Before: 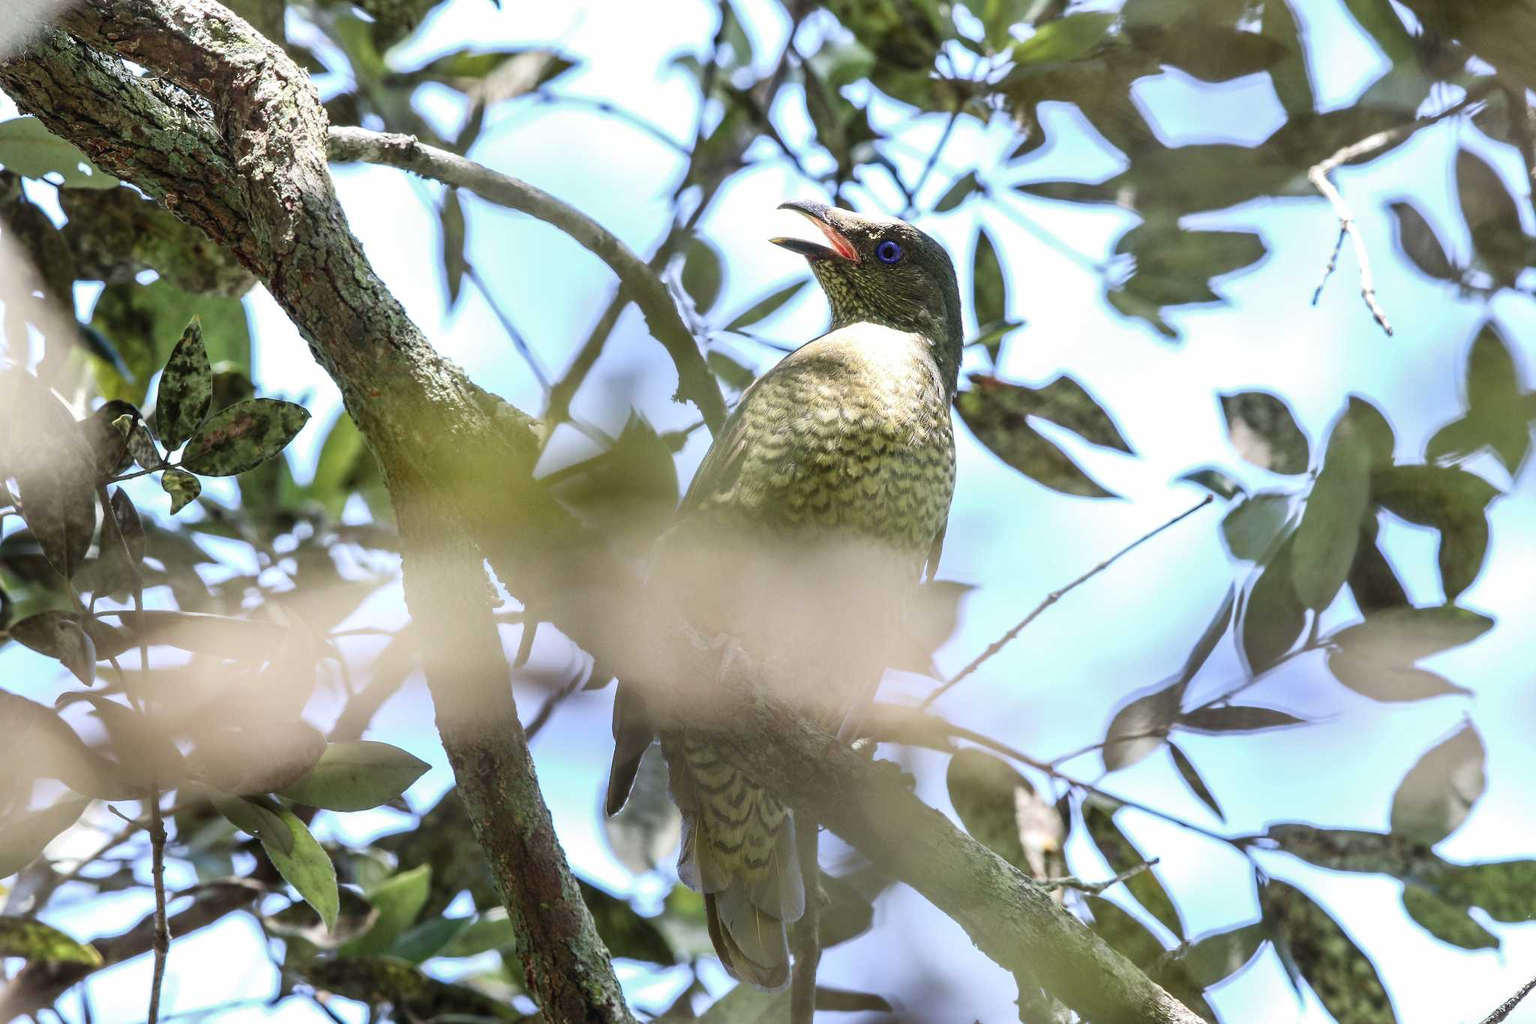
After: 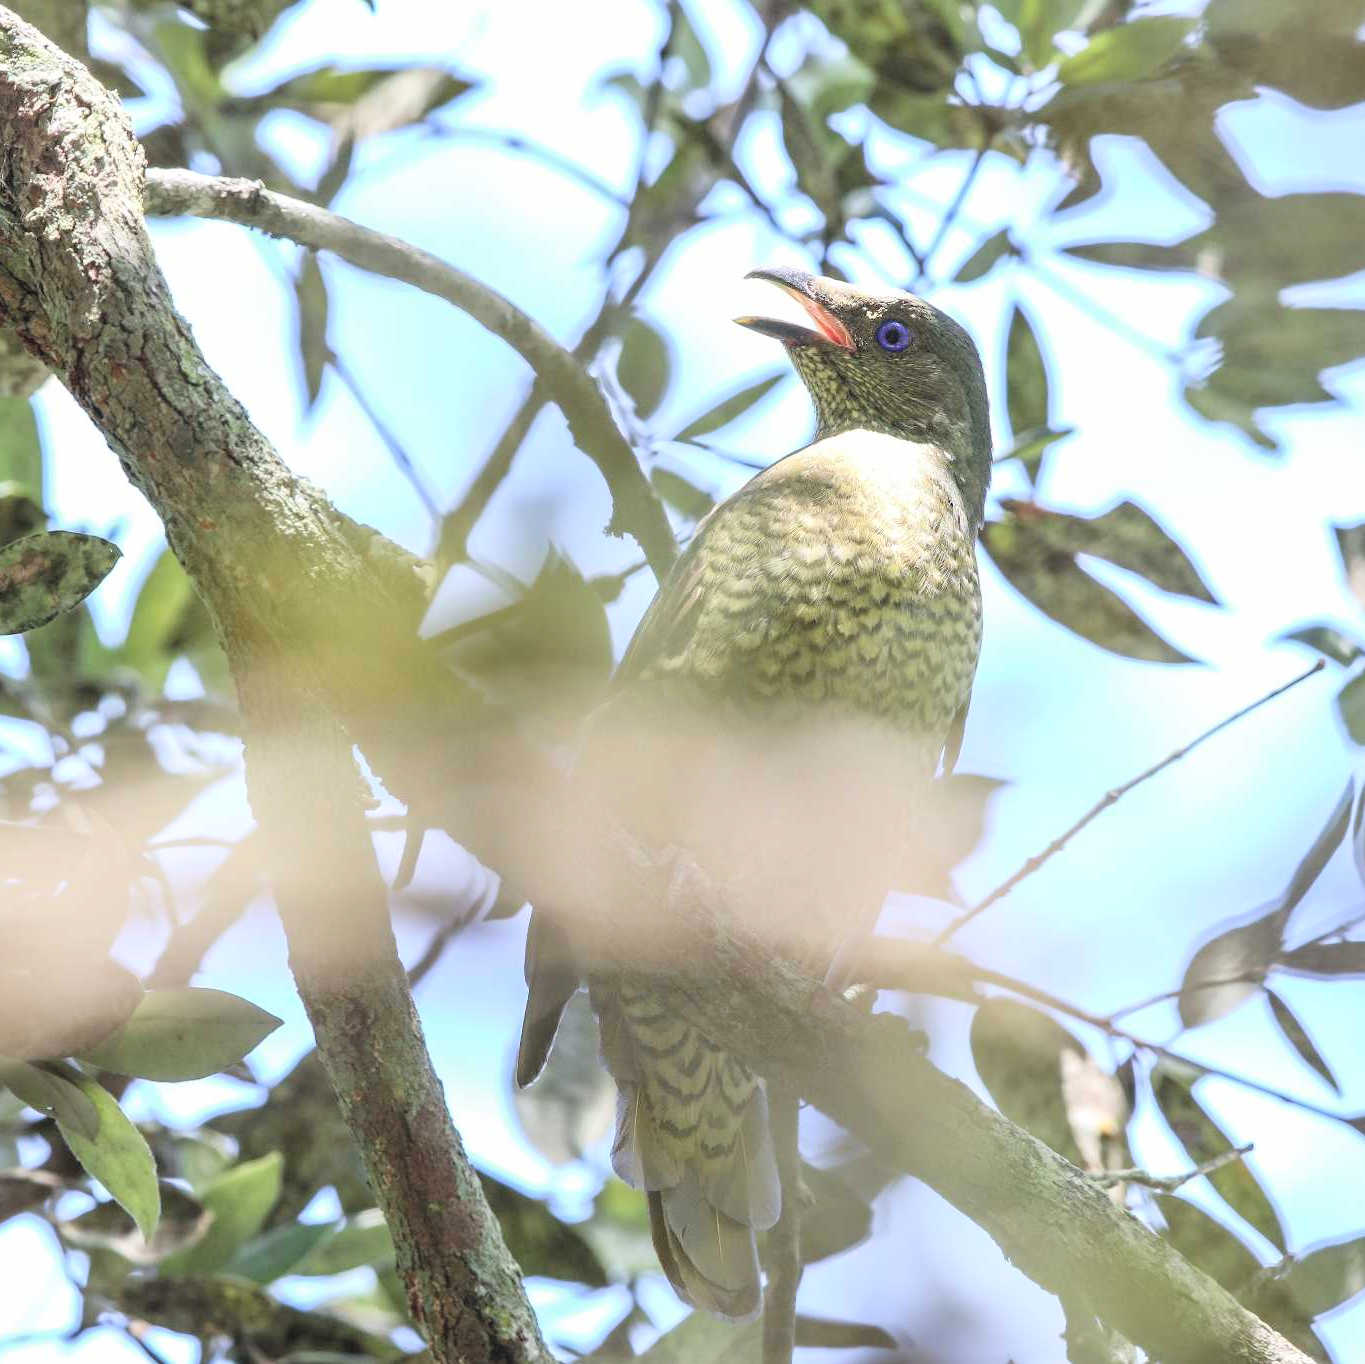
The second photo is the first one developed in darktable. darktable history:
contrast brightness saturation: brightness 0.28
crop and rotate: left 14.292%, right 19.041%
